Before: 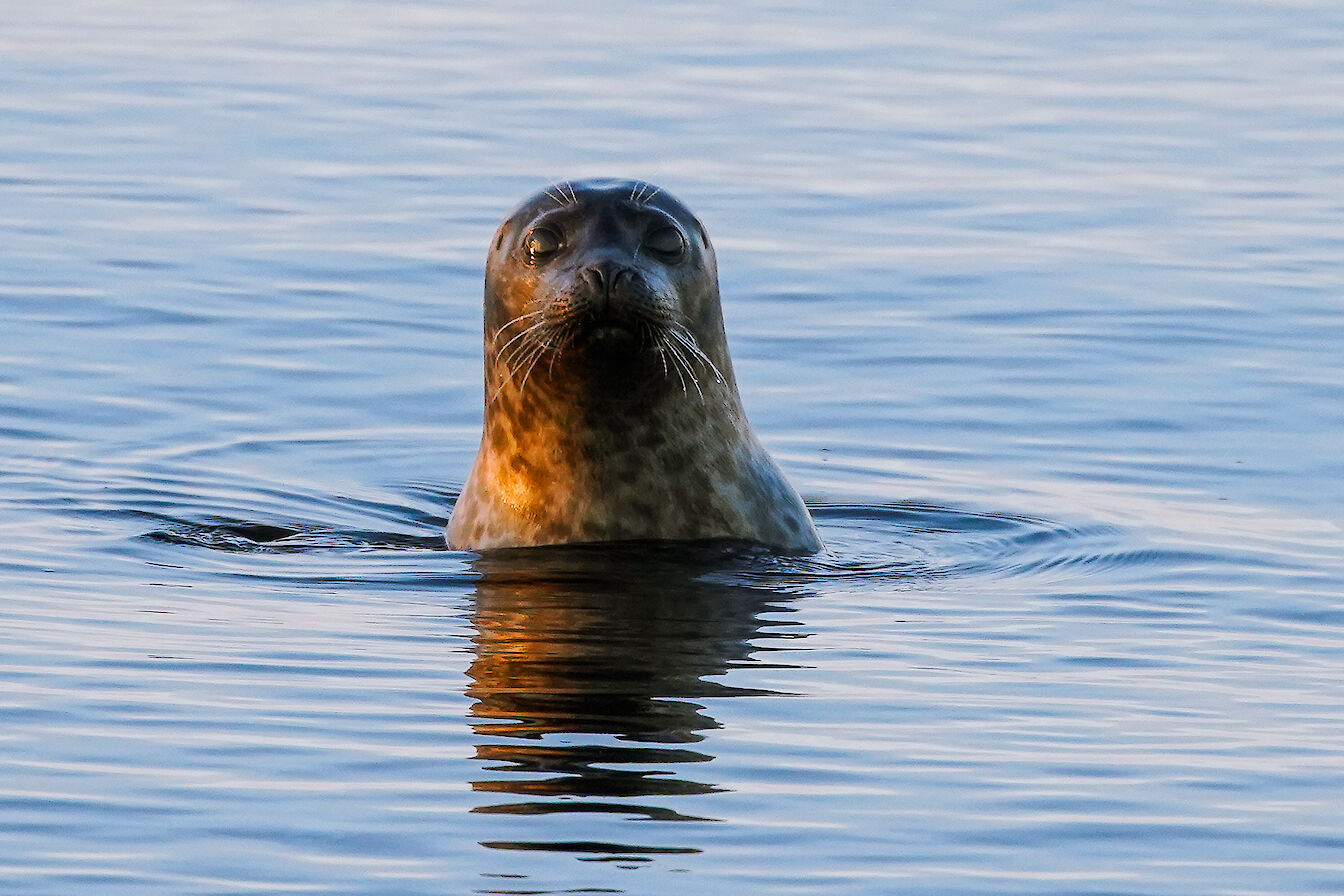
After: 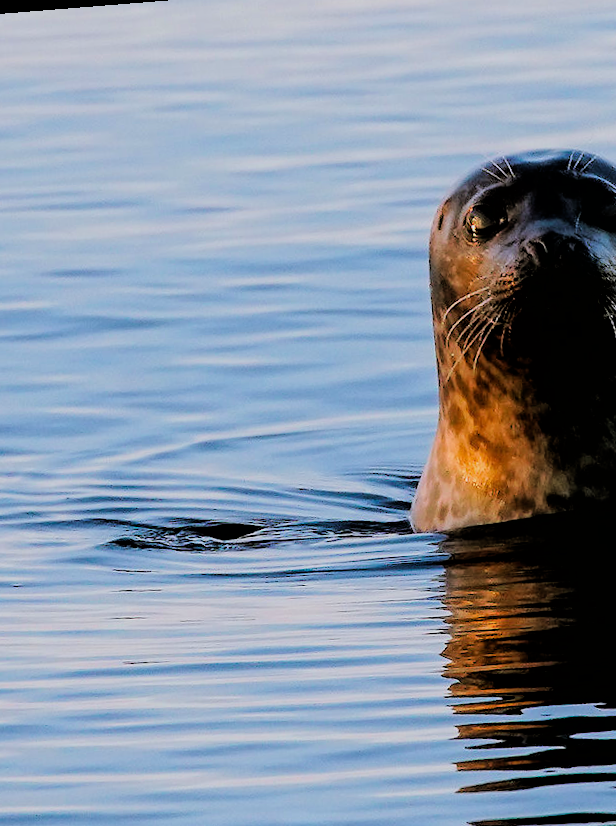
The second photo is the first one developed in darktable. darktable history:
velvia: on, module defaults
crop and rotate: left 0%, top 0%, right 50.845%
rotate and perspective: rotation -4.57°, crop left 0.054, crop right 0.944, crop top 0.087, crop bottom 0.914
filmic rgb: black relative exposure -3.31 EV, white relative exposure 3.45 EV, hardness 2.36, contrast 1.103
